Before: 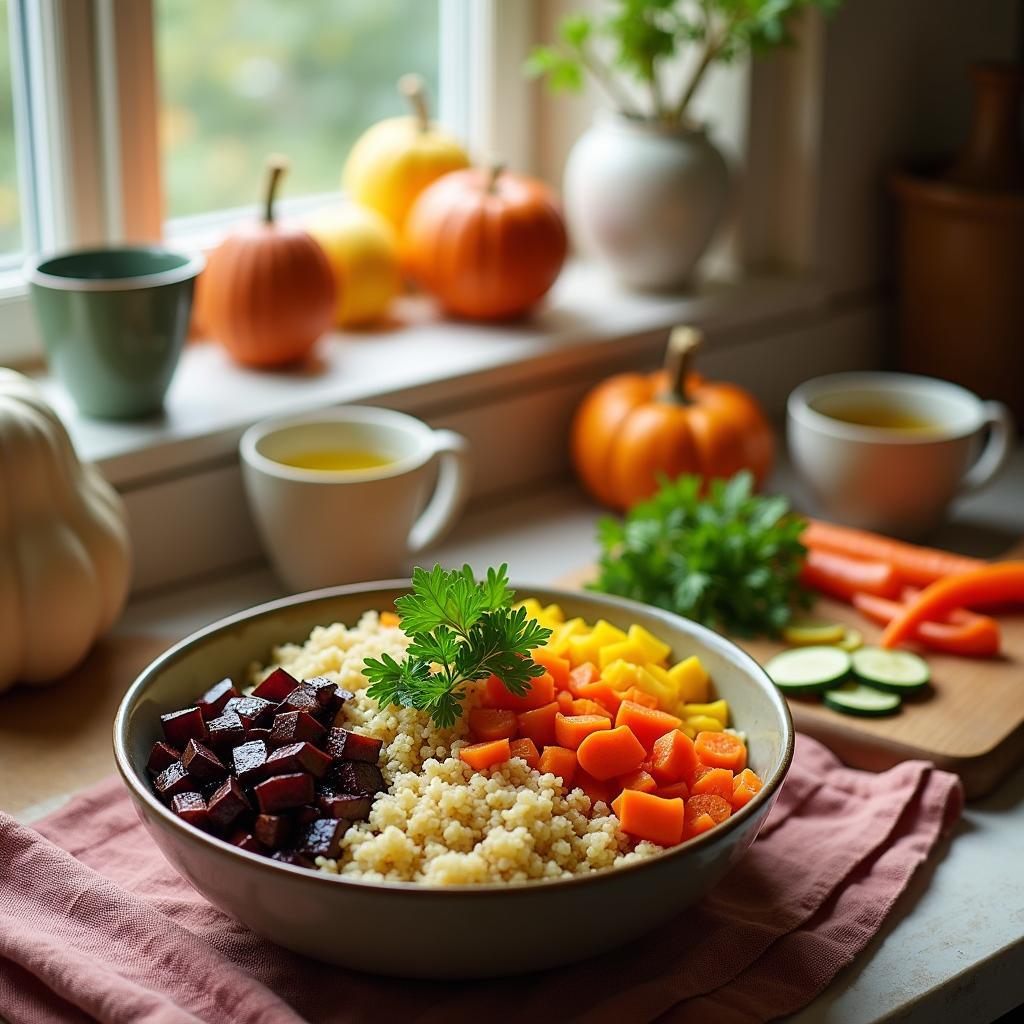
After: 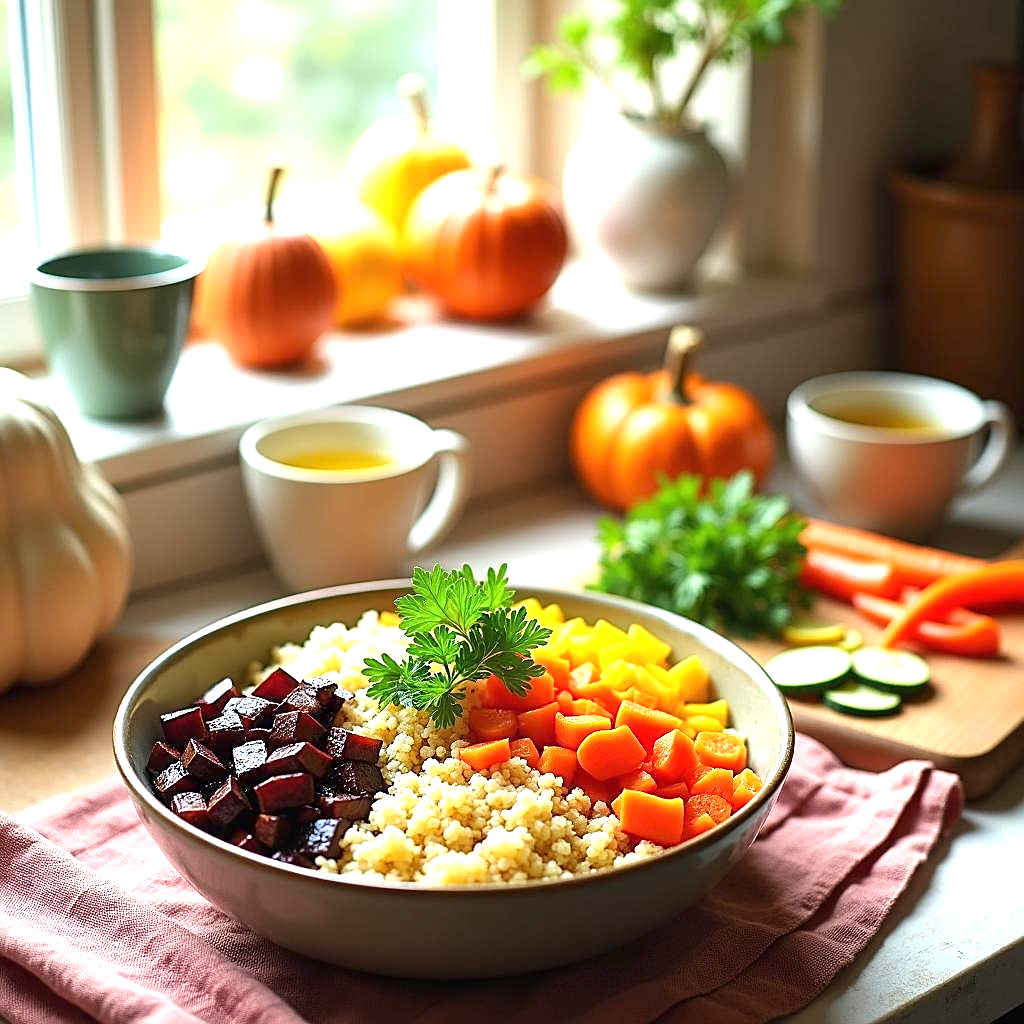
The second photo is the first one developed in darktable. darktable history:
exposure: black level correction 0, exposure 1.106 EV, compensate highlight preservation false
sharpen: on, module defaults
